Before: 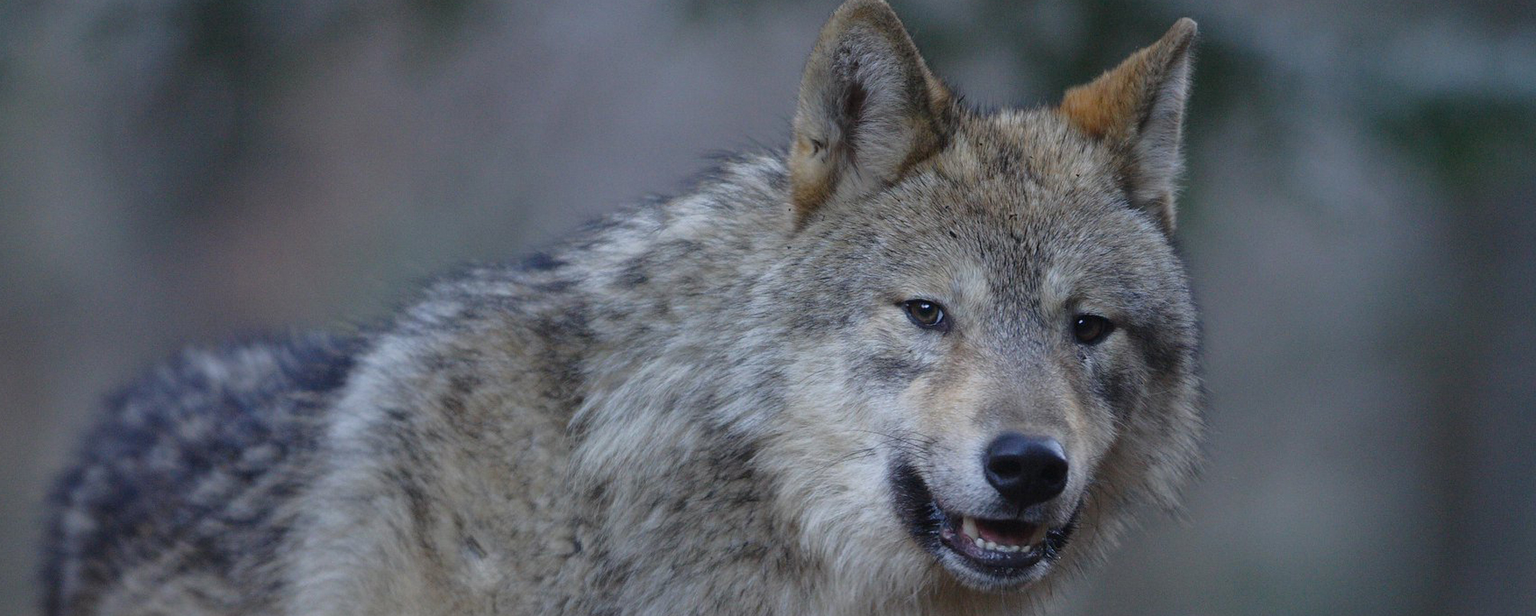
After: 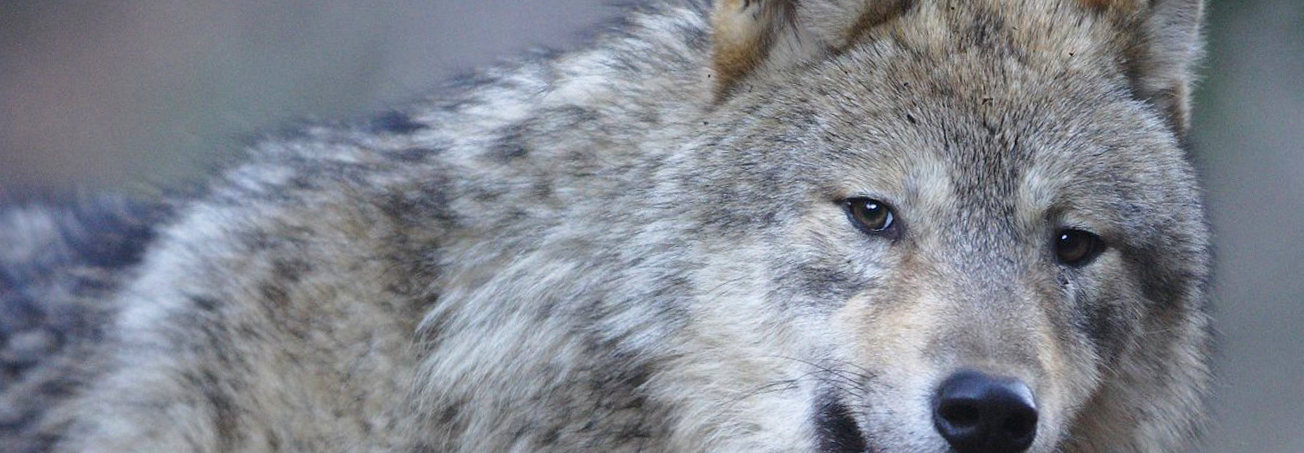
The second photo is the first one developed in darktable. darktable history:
crop and rotate: angle -3.37°, left 9.79%, top 20.73%, right 12.42%, bottom 11.82%
shadows and highlights: radius 171.16, shadows 27, white point adjustment 3.13, highlights -67.95, soften with gaussian
base curve: curves: ch0 [(0, 0) (0.579, 0.807) (1, 1)], preserve colors none
